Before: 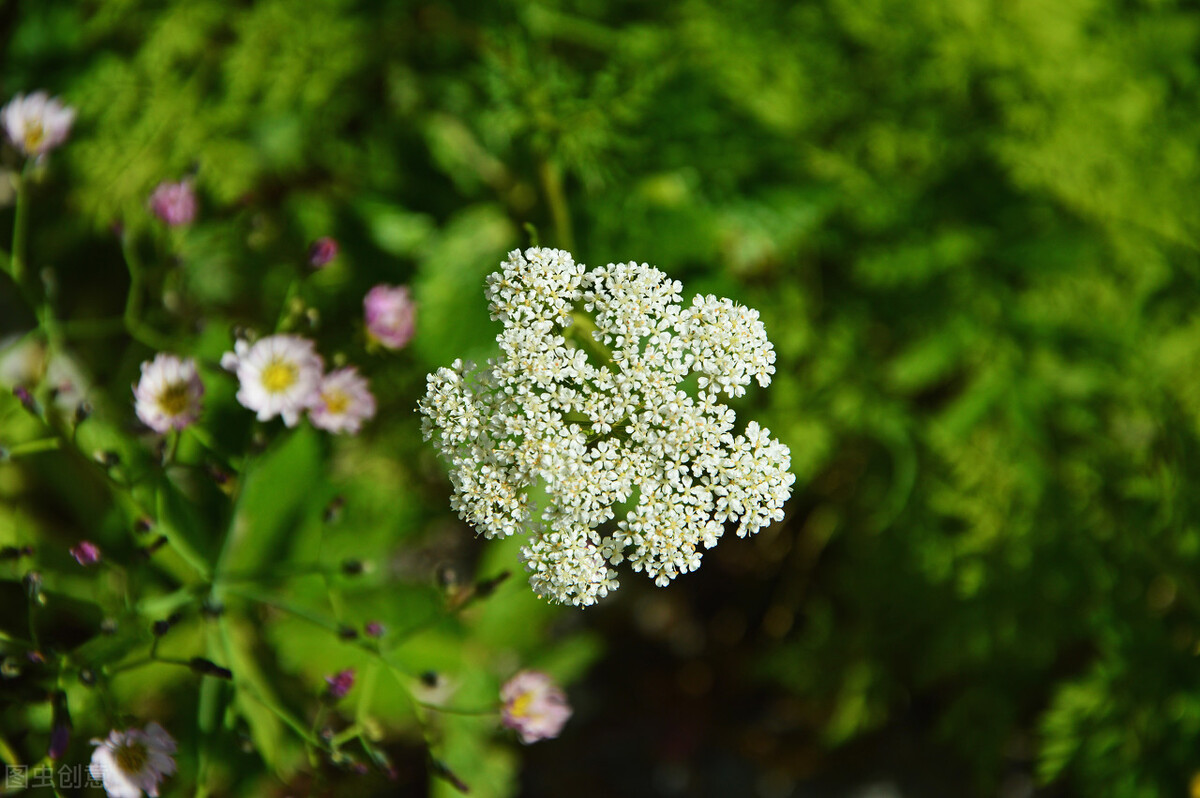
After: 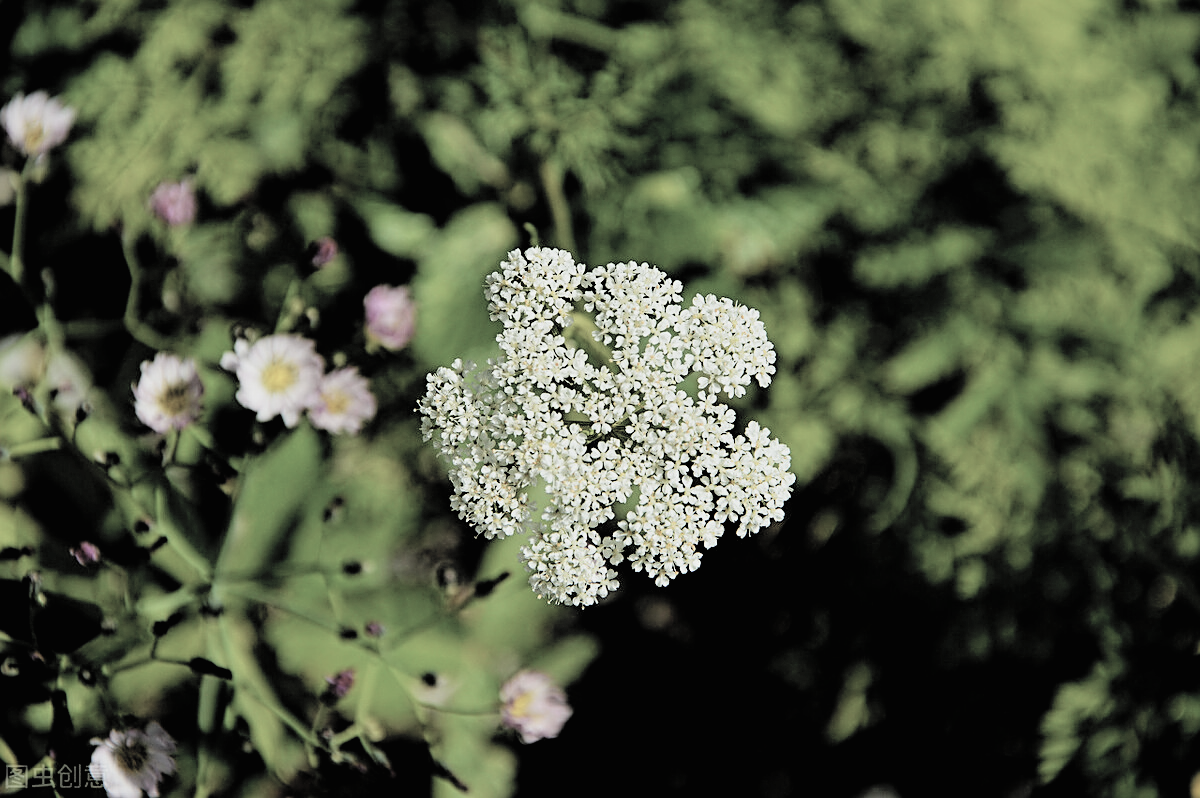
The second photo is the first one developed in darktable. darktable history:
sharpen: on, module defaults
filmic rgb: black relative exposure -3.85 EV, white relative exposure 3.49 EV, hardness 2.64, contrast 1.103, iterations of high-quality reconstruction 0
contrast brightness saturation: brightness 0.186, saturation -0.503
